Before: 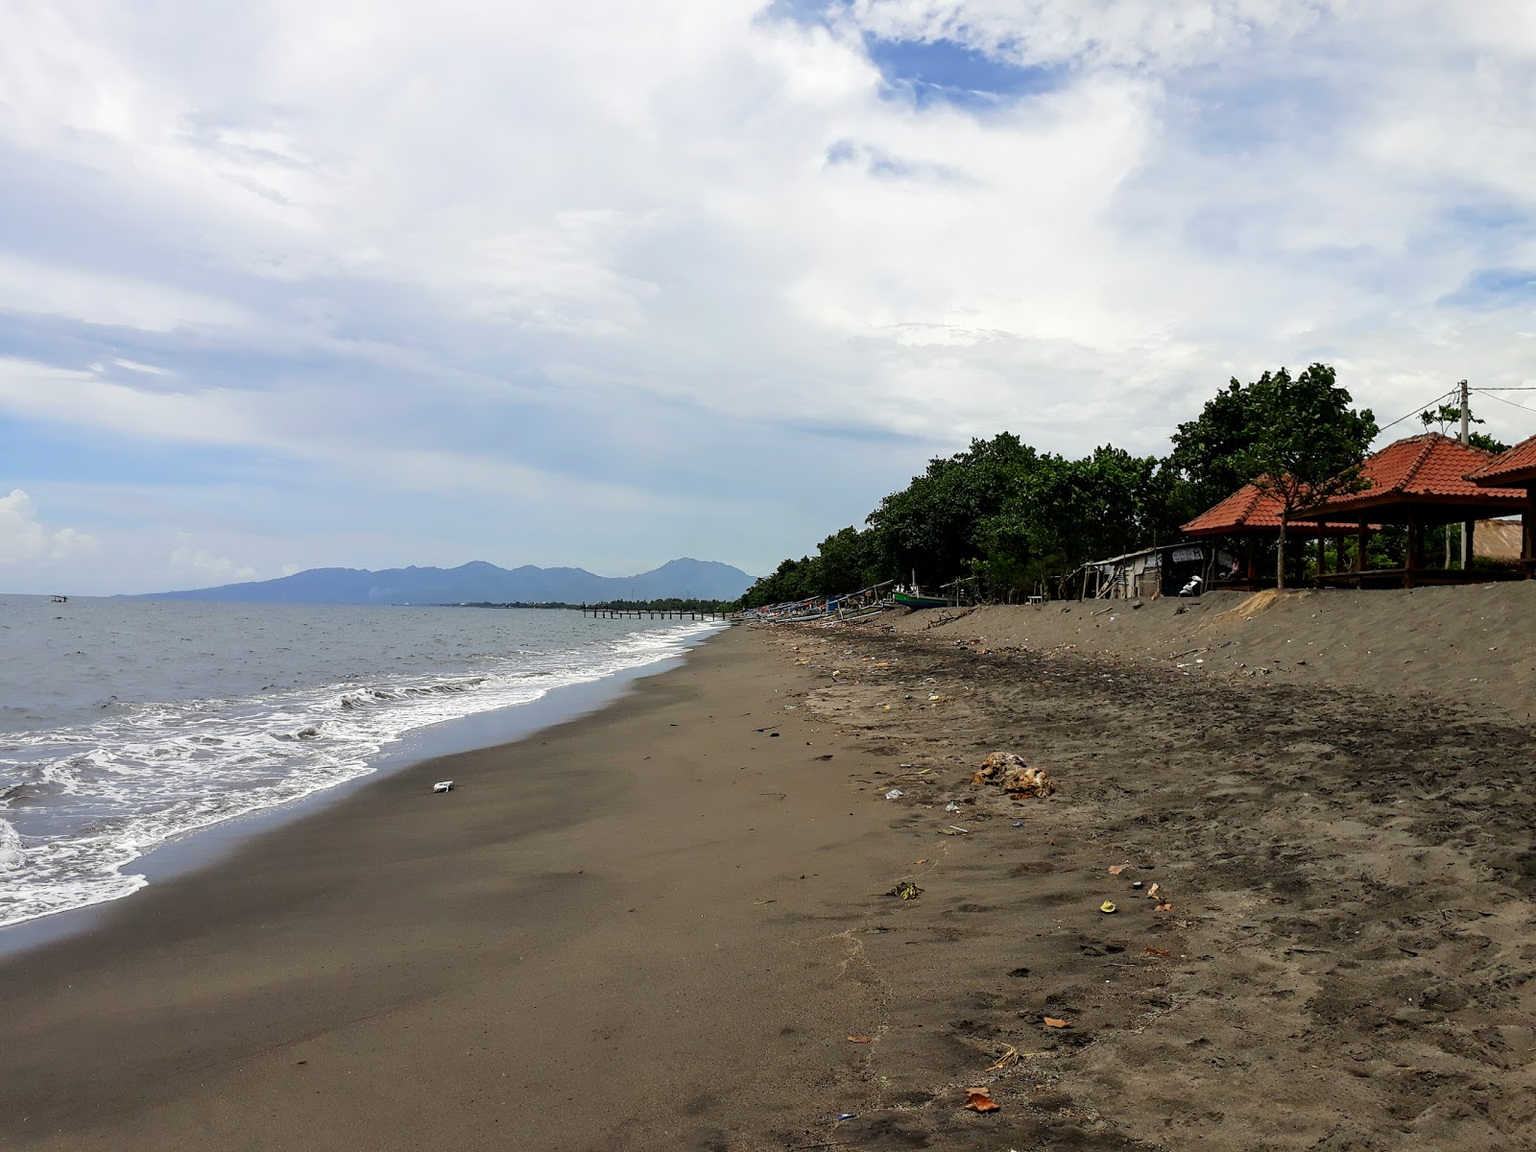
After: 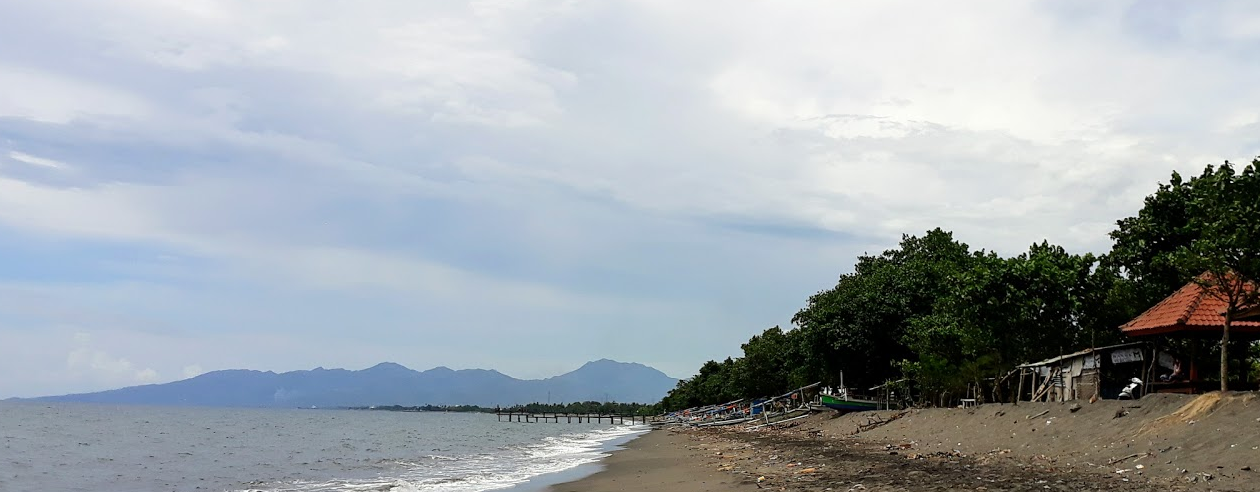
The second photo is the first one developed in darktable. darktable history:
crop: left 6.933%, top 18.533%, right 14.263%, bottom 40.466%
